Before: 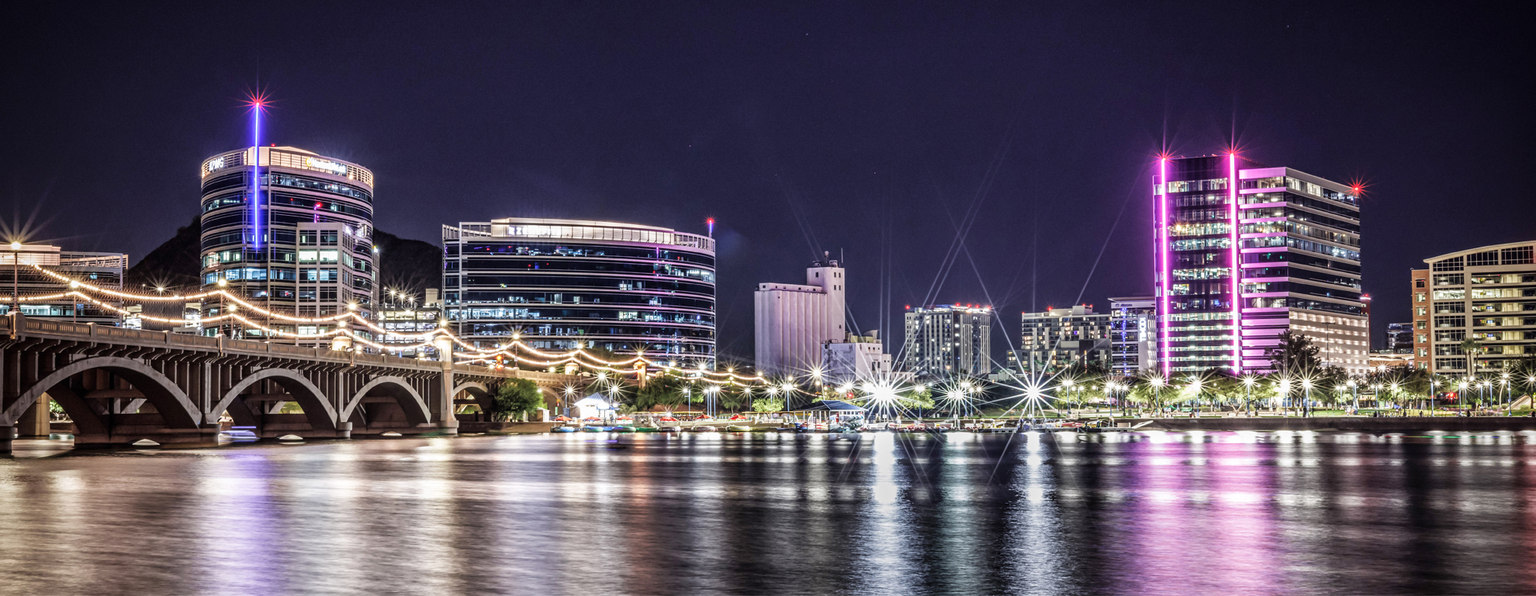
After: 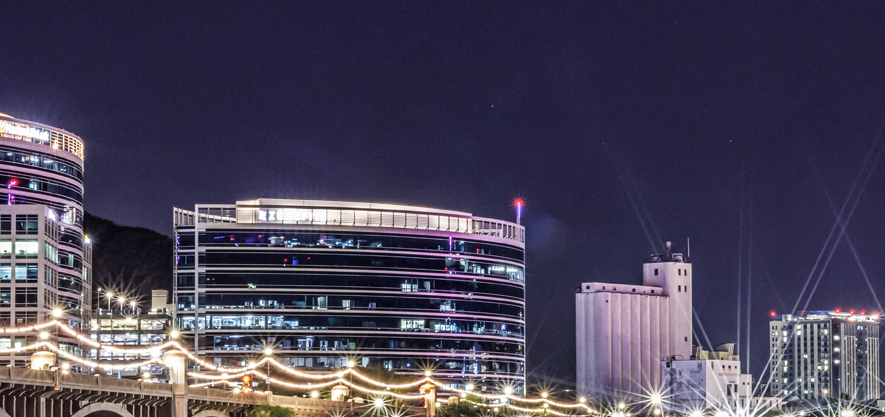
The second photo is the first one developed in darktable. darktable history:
crop: left 20.063%, top 10.752%, right 35.24%, bottom 34.865%
